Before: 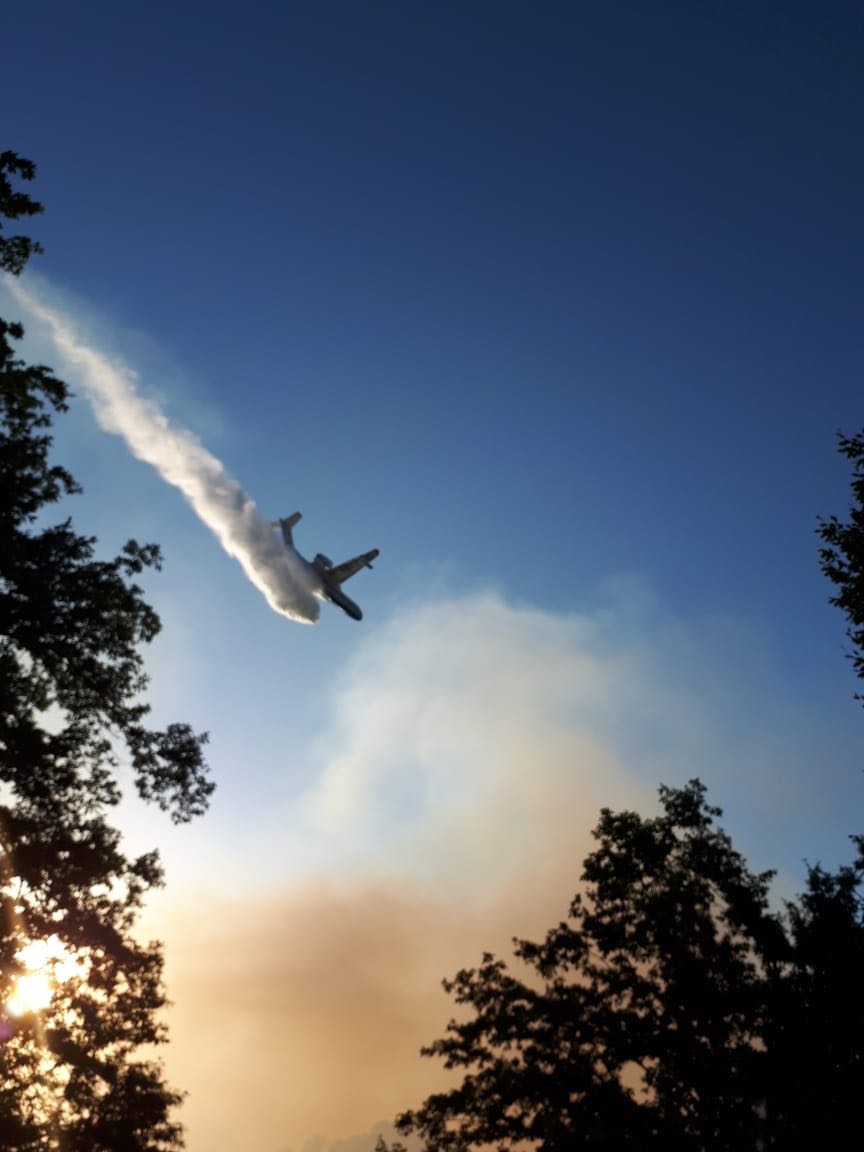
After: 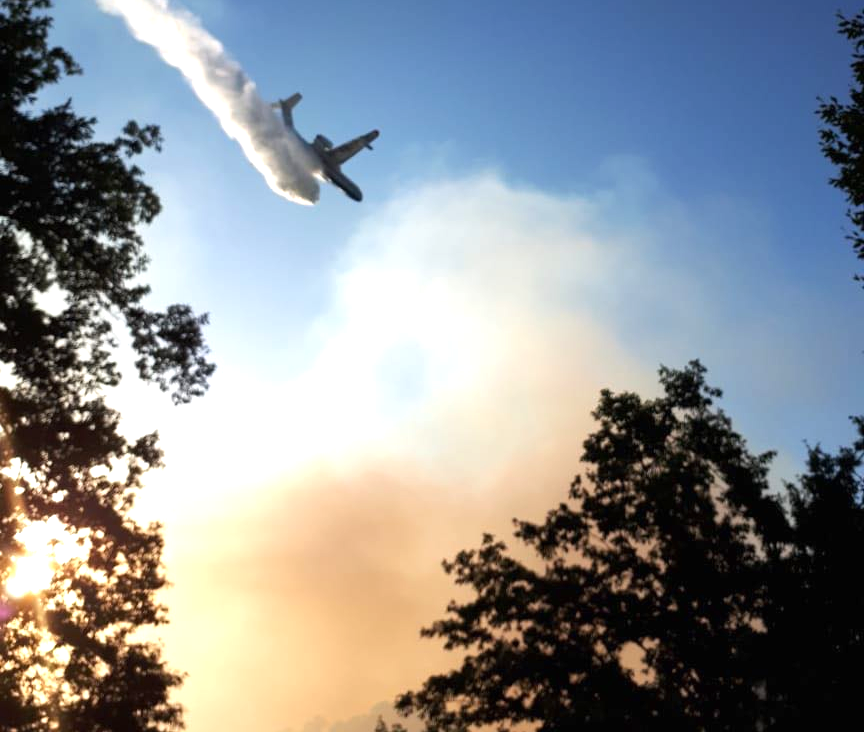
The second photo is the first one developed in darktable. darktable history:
shadows and highlights: shadows 12, white point adjustment 1.2, highlights -0.36, soften with gaussian
crop and rotate: top 36.435%
exposure: black level correction 0, exposure 0.68 EV, compensate exposure bias true, compensate highlight preservation false
